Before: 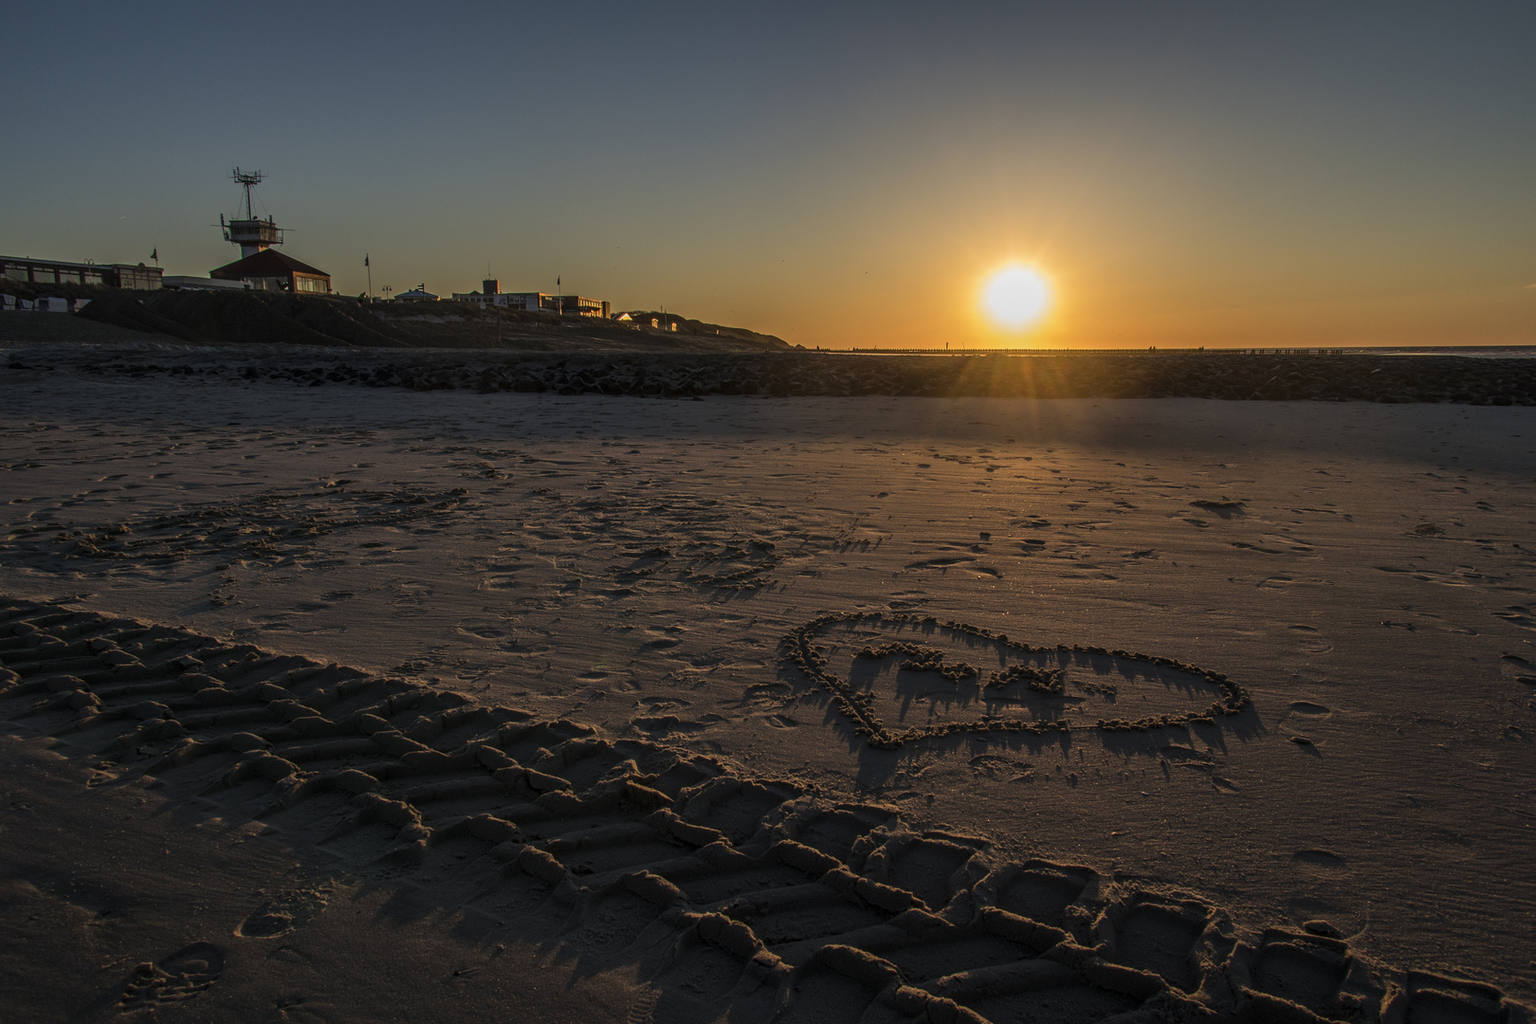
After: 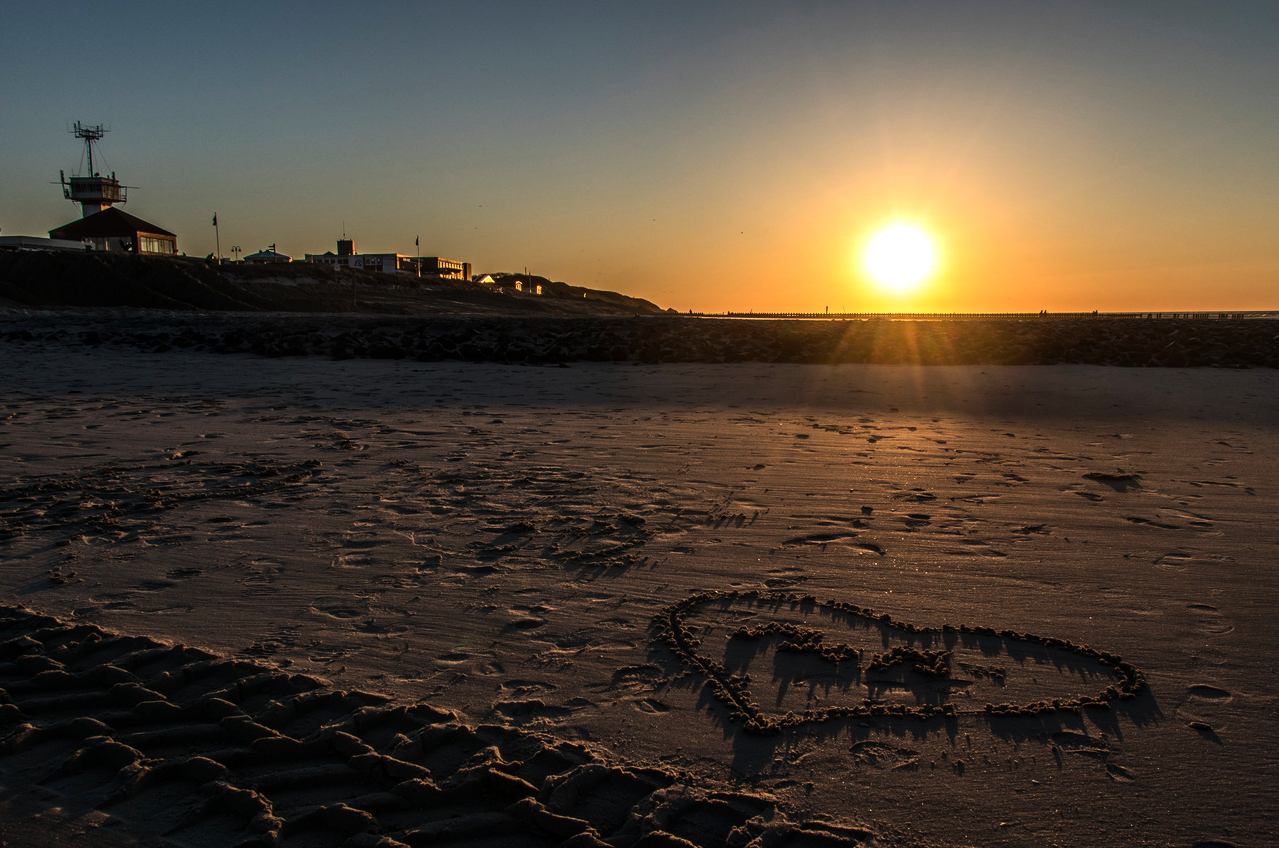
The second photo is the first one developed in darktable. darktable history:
crop and rotate: left 10.678%, top 5.143%, right 10.323%, bottom 16.31%
tone equalizer: -8 EV -0.751 EV, -7 EV -0.694 EV, -6 EV -0.563 EV, -5 EV -0.418 EV, -3 EV 0.37 EV, -2 EV 0.6 EV, -1 EV 0.684 EV, +0 EV 0.777 EV, edges refinement/feathering 500, mask exposure compensation -1.57 EV, preserve details no
